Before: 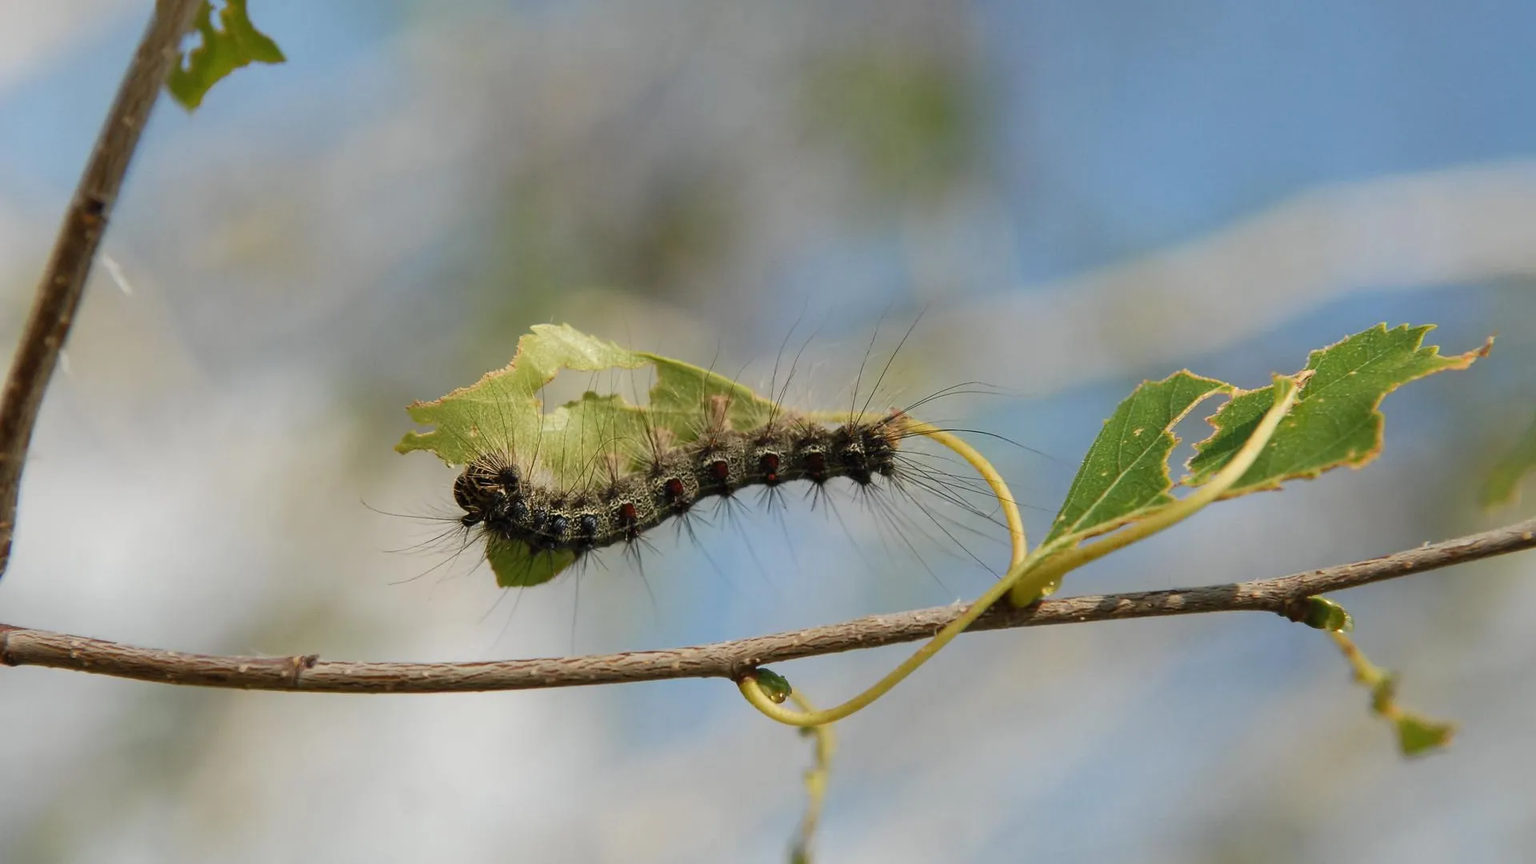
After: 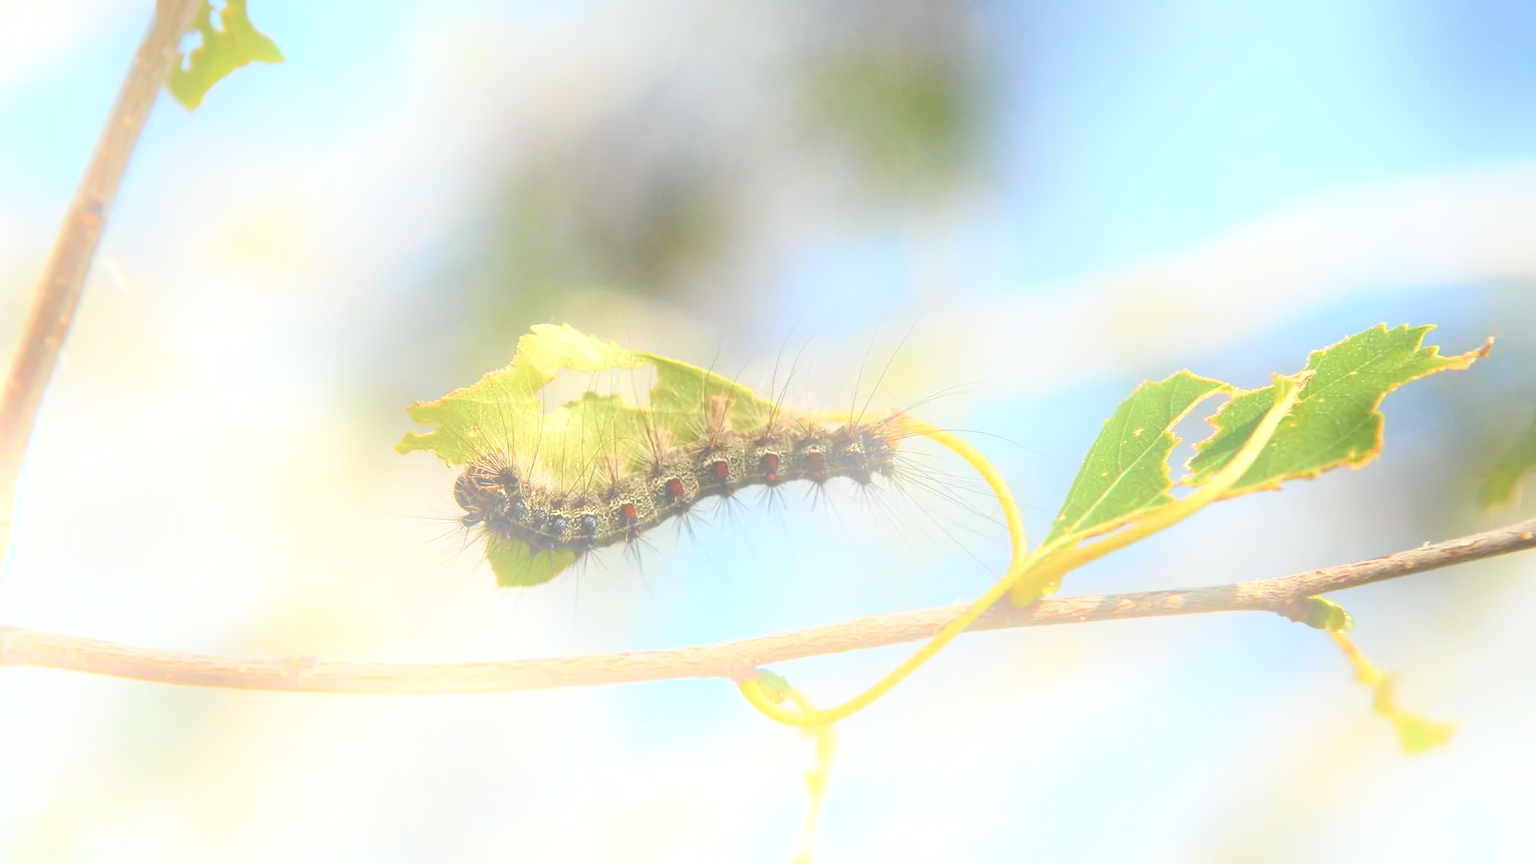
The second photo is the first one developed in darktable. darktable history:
exposure: exposure 0.943 EV, compensate highlight preservation false
bloom: on, module defaults
